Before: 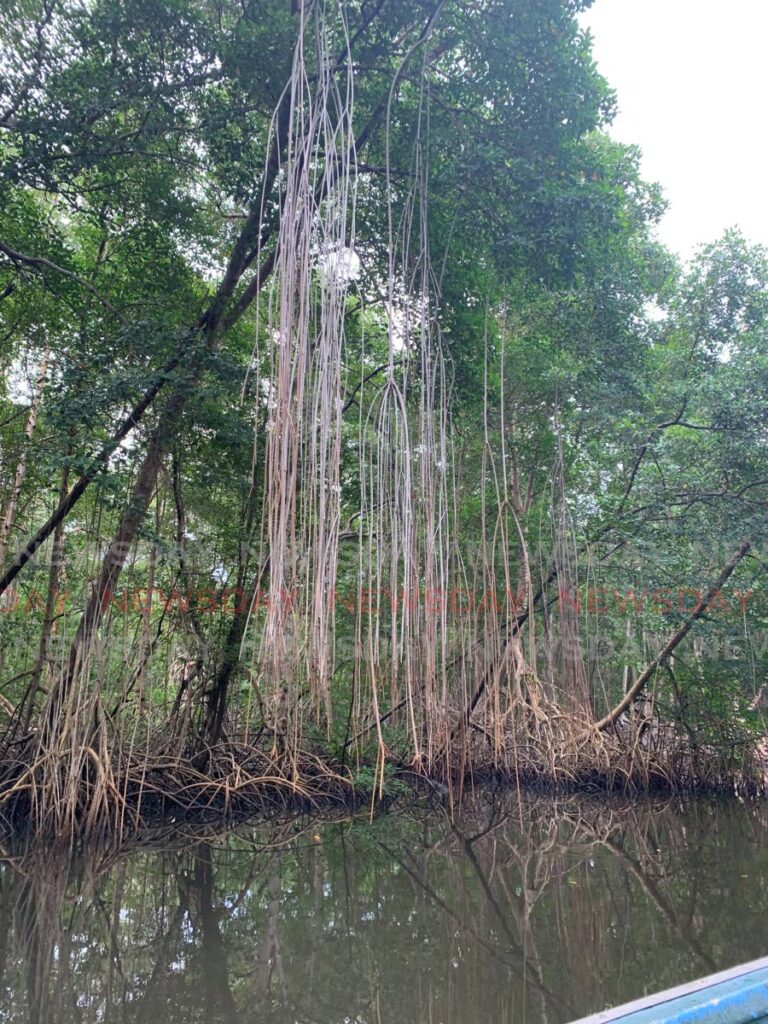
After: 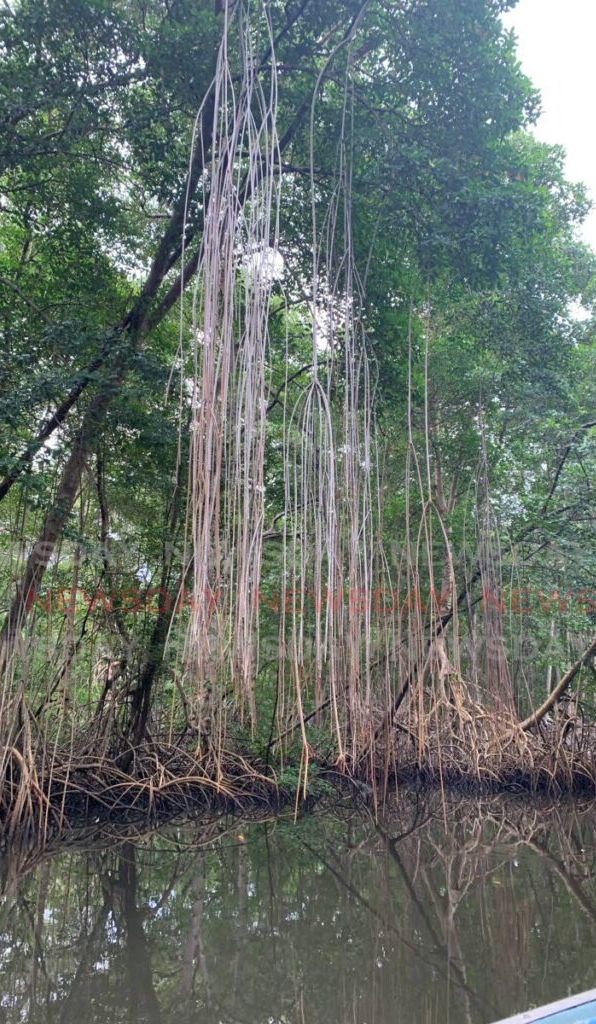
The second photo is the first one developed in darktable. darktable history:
crop: left 9.897%, right 12.475%
